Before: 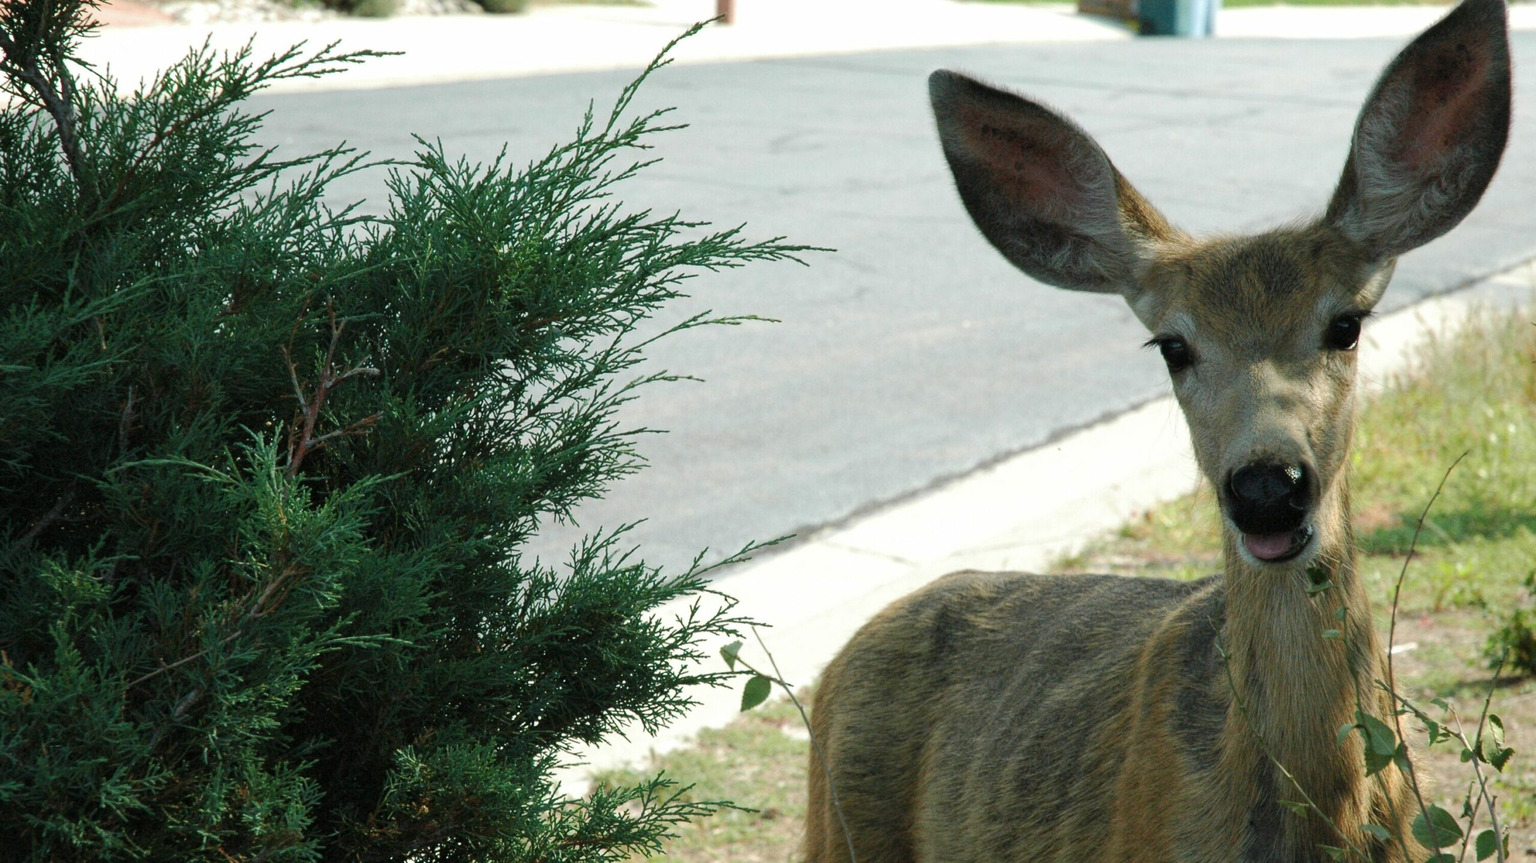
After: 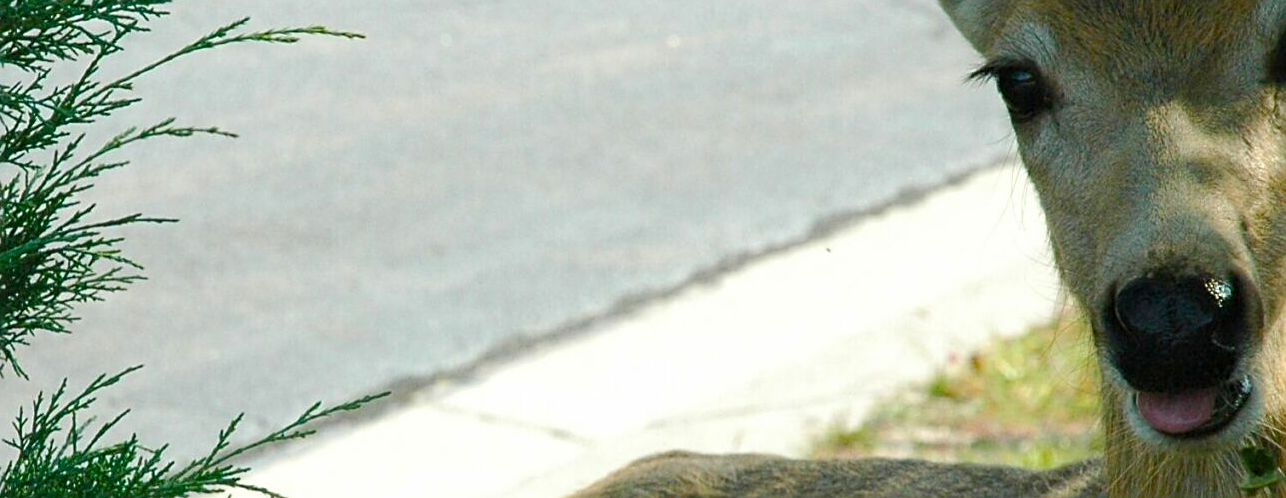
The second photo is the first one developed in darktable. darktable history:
crop: left 36.607%, top 34.735%, right 13.146%, bottom 30.611%
sharpen: on, module defaults
color balance rgb: perceptual saturation grading › global saturation 20%, perceptual saturation grading › highlights 2.68%, perceptual saturation grading › shadows 50%
